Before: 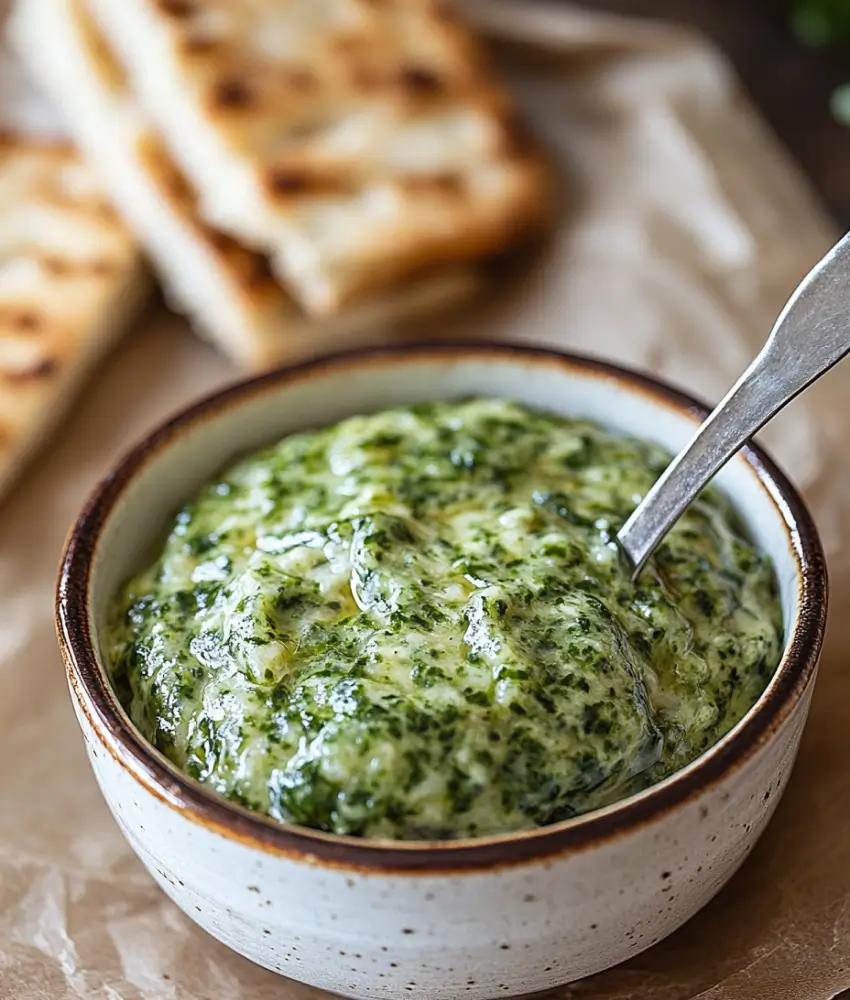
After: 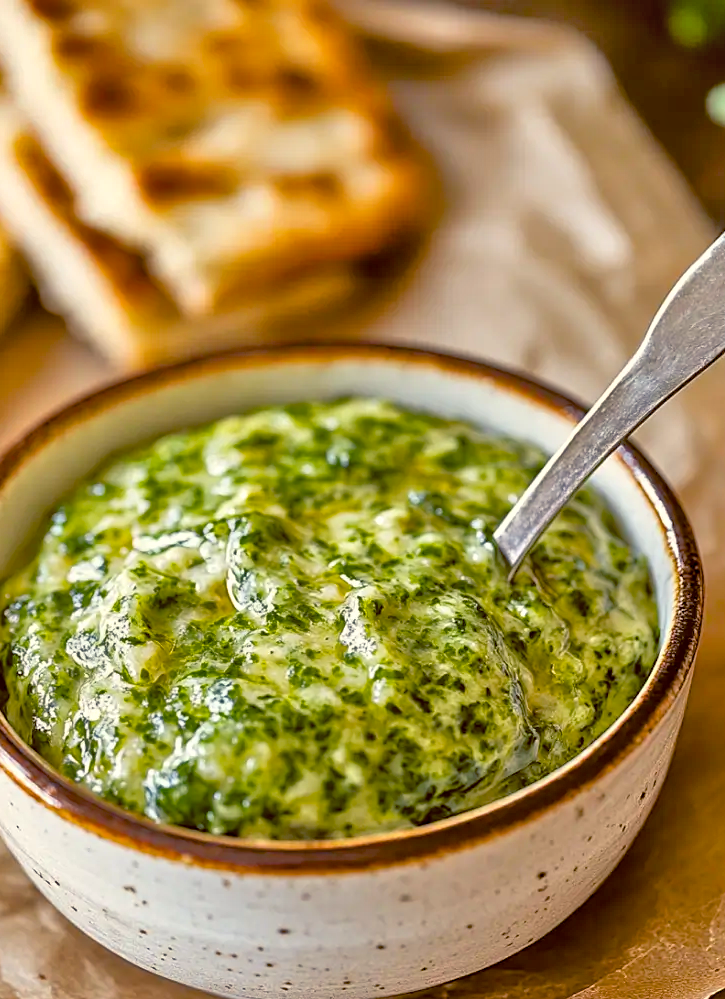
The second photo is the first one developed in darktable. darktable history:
color balance rgb: shadows lift › chroma 7.302%, shadows lift › hue 244.85°, highlights gain › chroma 2.984%, highlights gain › hue 77.35°, global offset › chroma 0.398%, global offset › hue 34.68°, perceptual saturation grading › global saturation 30.554%
shadows and highlights: shadows 73.97, highlights -60.98, soften with gaussian
tone equalizer: -7 EV 0.159 EV, -6 EV 0.638 EV, -5 EV 1.16 EV, -4 EV 1.35 EV, -3 EV 1.14 EV, -2 EV 0.6 EV, -1 EV 0.157 EV, mask exposure compensation -0.51 EV
crop and rotate: left 14.643%
